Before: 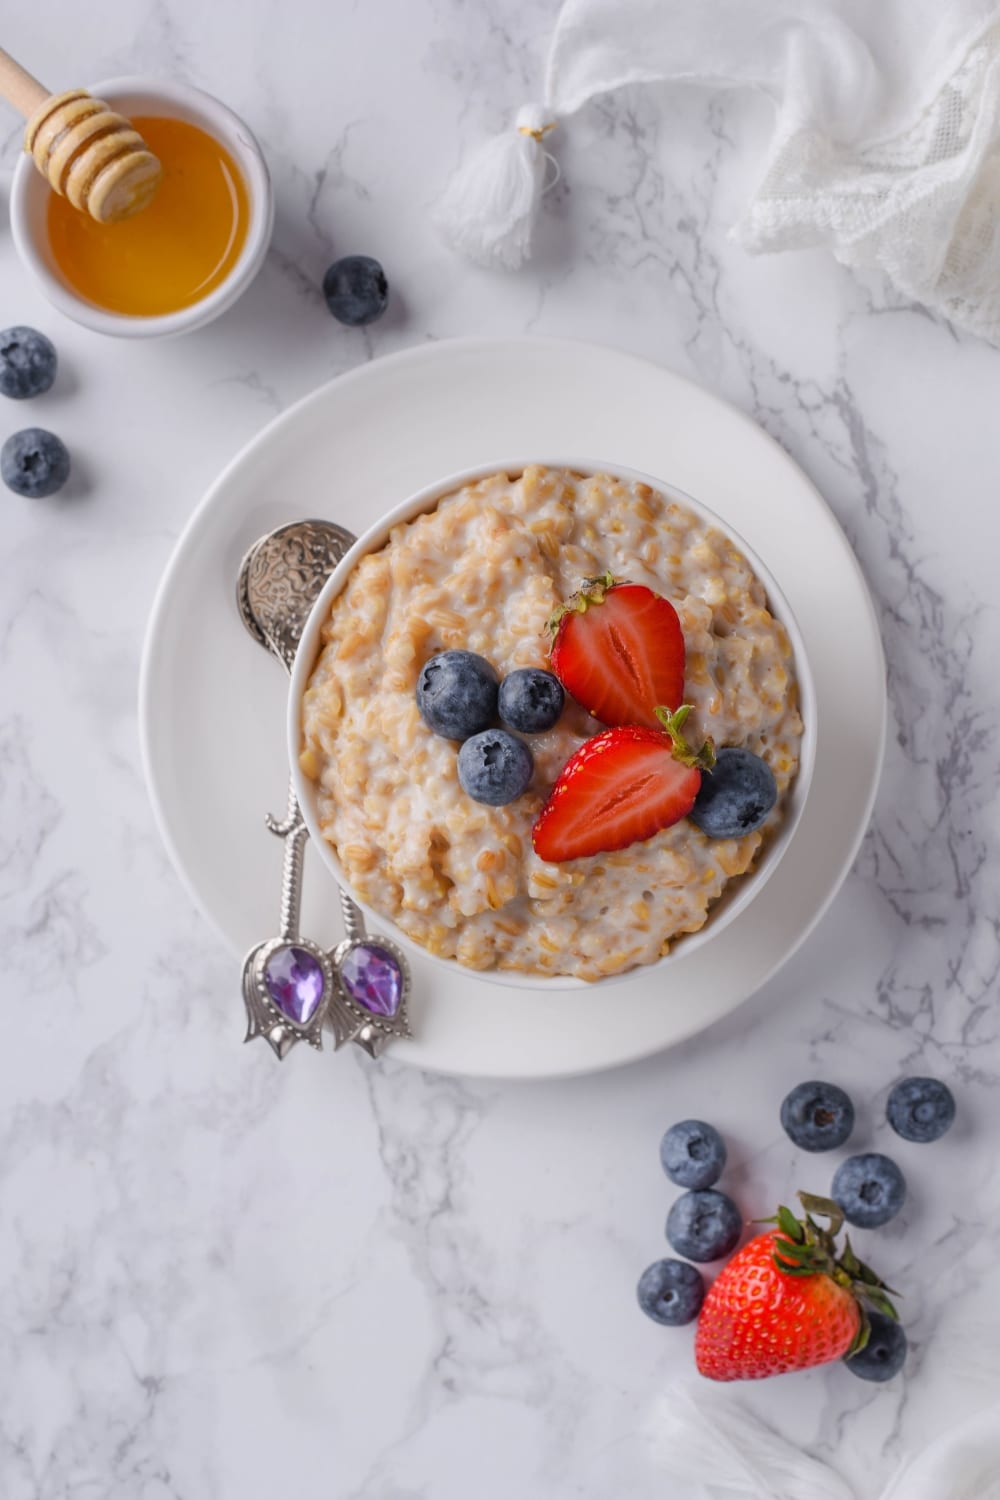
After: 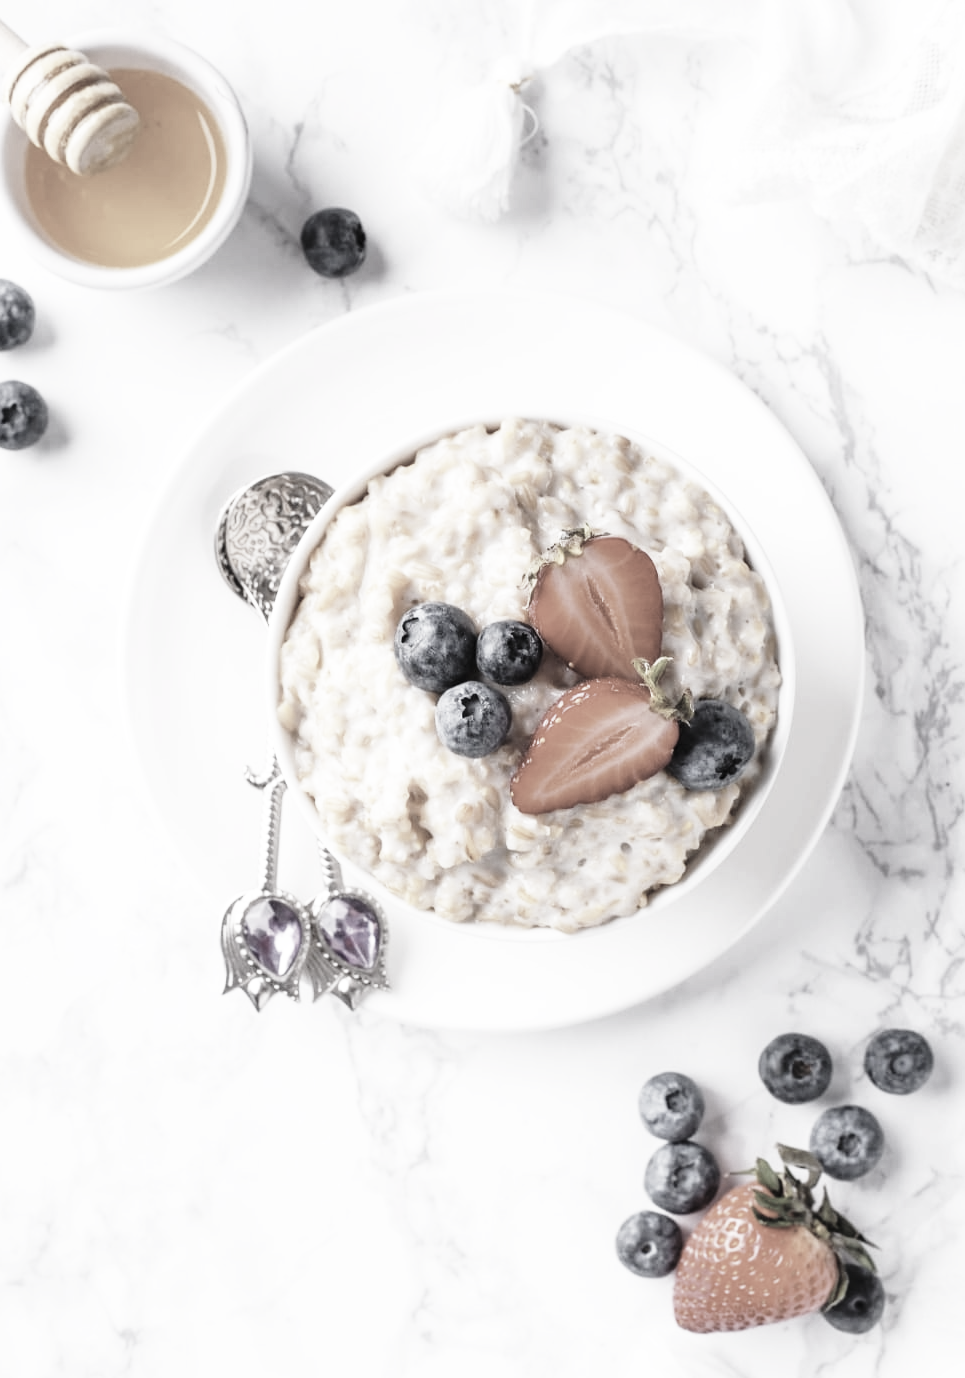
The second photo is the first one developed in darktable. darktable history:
exposure: exposure 0.216 EV, compensate highlight preservation false
color correction: highlights b* -0.057, saturation 0.166
crop: left 2.262%, top 3.214%, right 1.213%, bottom 4.853%
base curve: curves: ch0 [(0, 0) (0.026, 0.03) (0.109, 0.232) (0.351, 0.748) (0.669, 0.968) (1, 1)], preserve colors none
